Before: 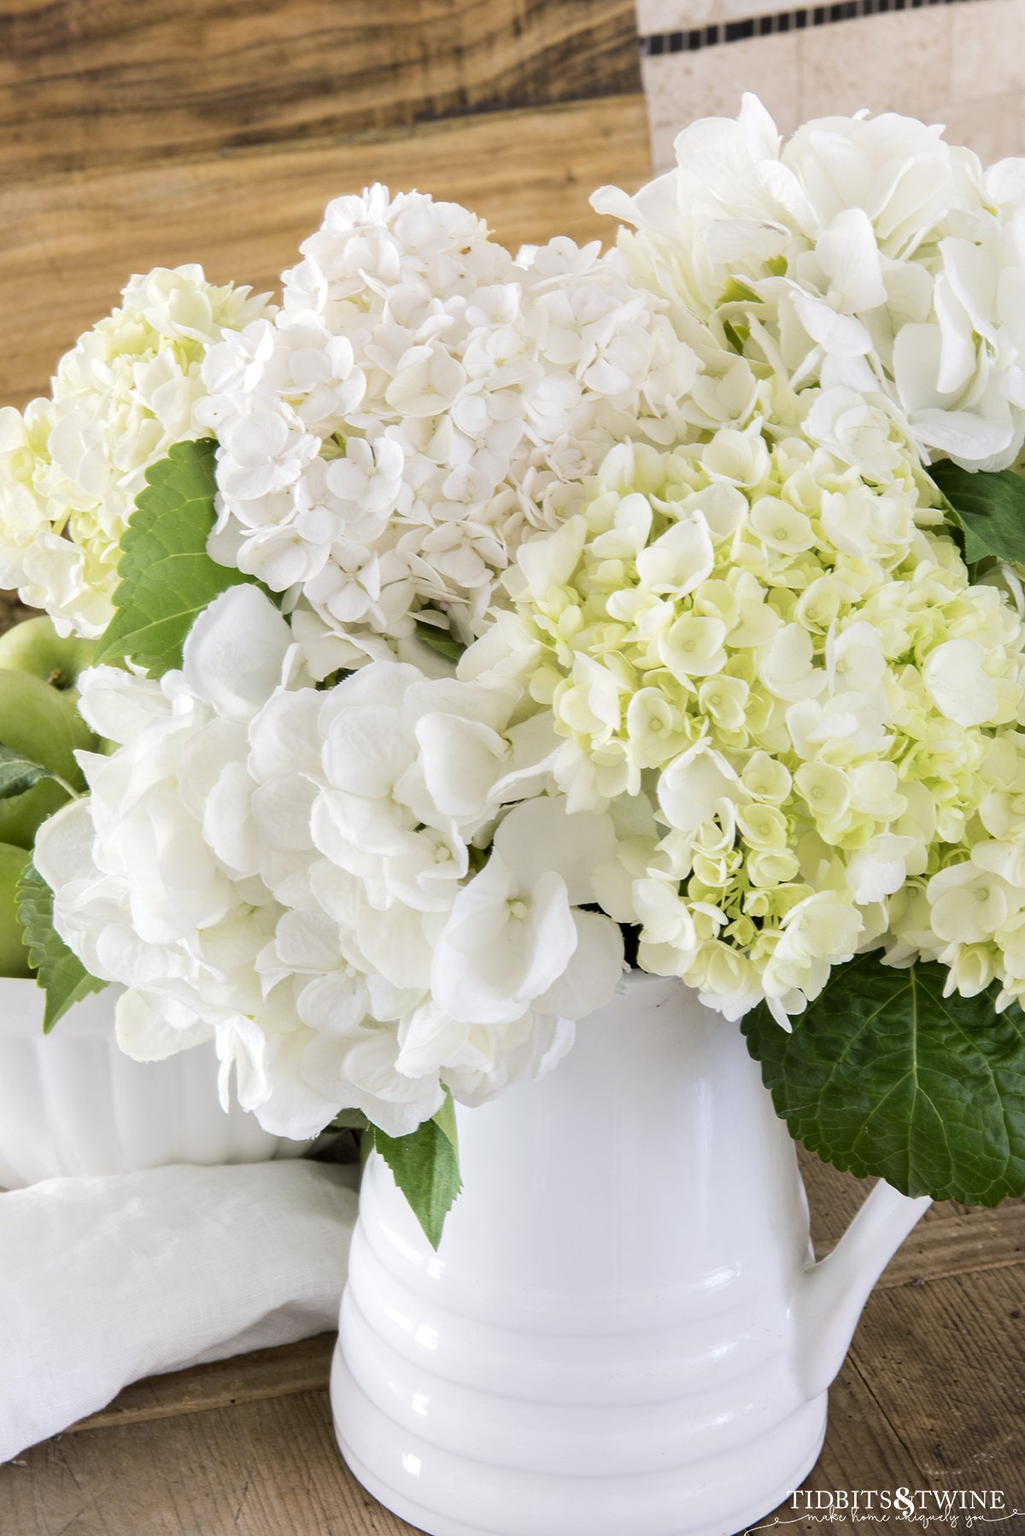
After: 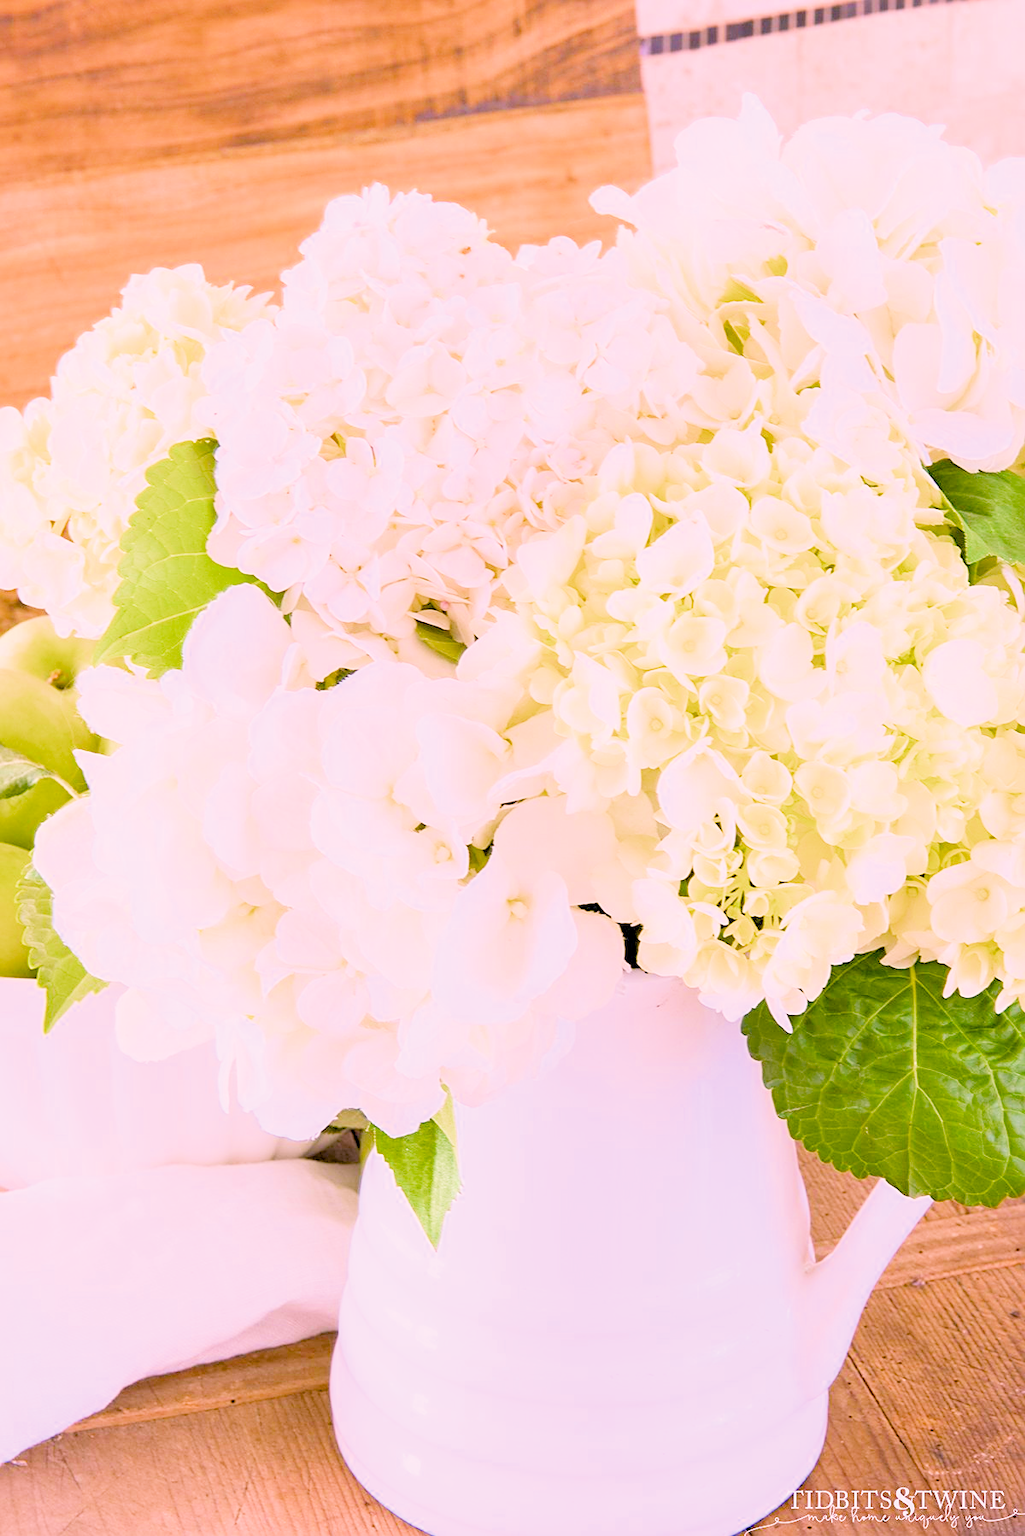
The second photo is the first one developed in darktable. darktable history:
white balance: red 1.188, blue 1.11
filmic rgb: middle gray luminance 2.5%, black relative exposure -10 EV, white relative exposure 7 EV, threshold 6 EV, dynamic range scaling 10%, target black luminance 0%, hardness 3.19, latitude 44.39%, contrast 0.682, highlights saturation mix 5%, shadows ↔ highlights balance 13.63%, add noise in highlights 0, color science v3 (2019), use custom middle-gray values true, iterations of high-quality reconstruction 0, contrast in highlights soft, enable highlight reconstruction true
color balance rgb: linear chroma grading › global chroma 15%, perceptual saturation grading › global saturation 30%
sharpen: on, module defaults
